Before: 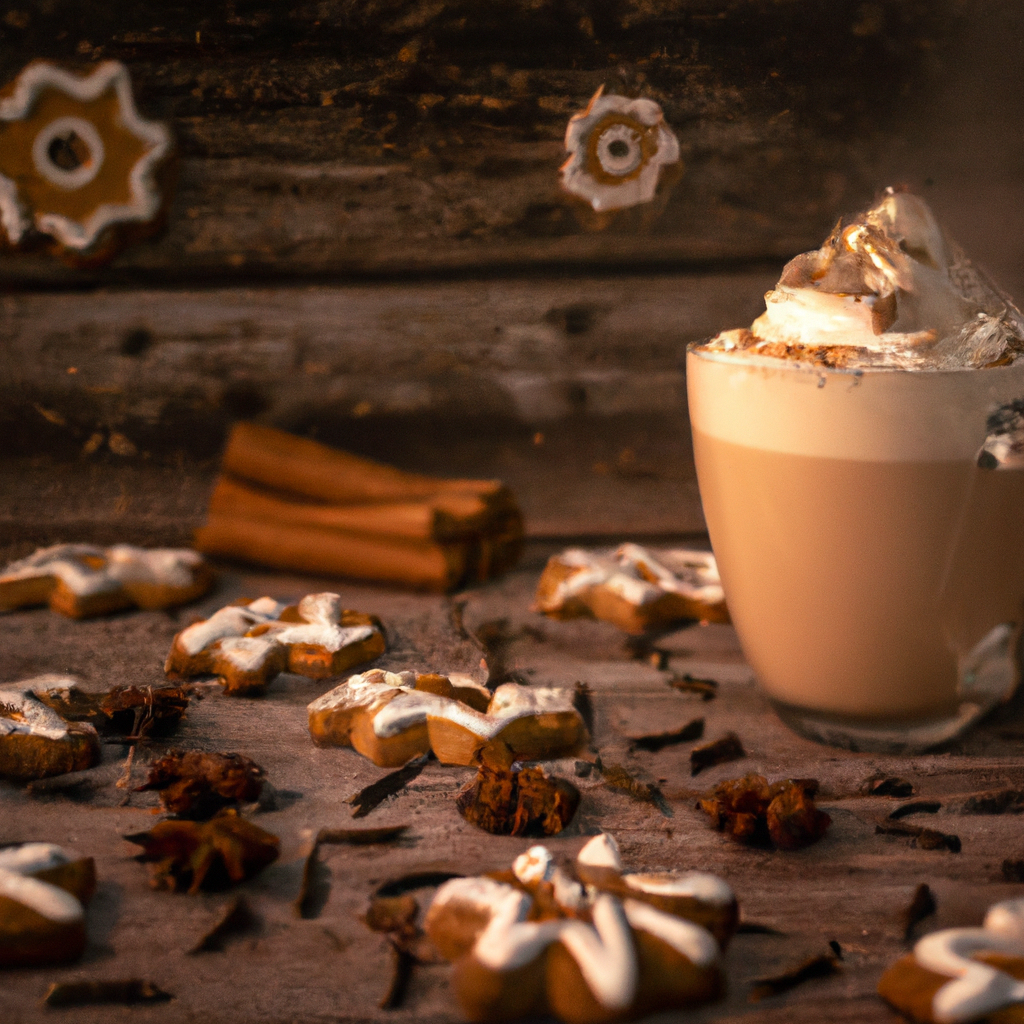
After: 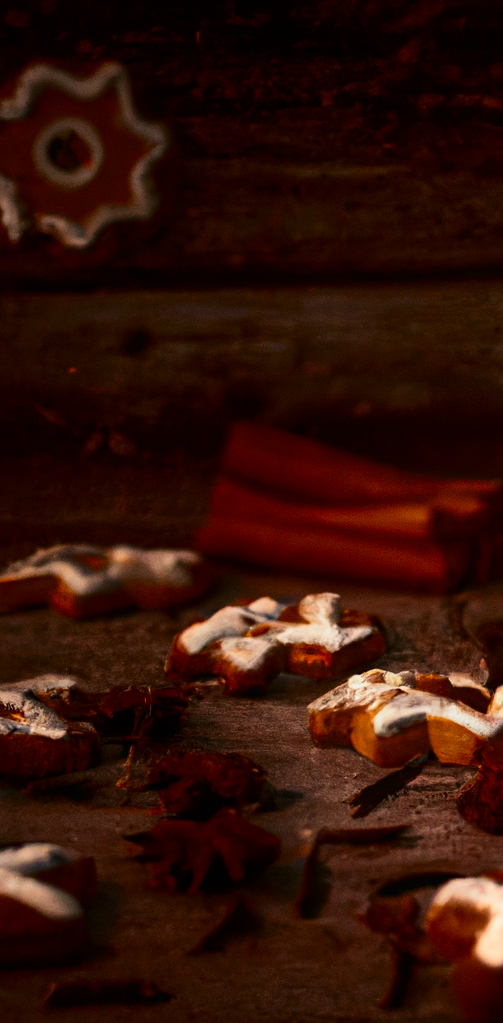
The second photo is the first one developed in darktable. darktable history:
exposure: compensate exposure bias true, compensate highlight preservation false
crop and rotate: left 0%, top 0%, right 50.845%
contrast equalizer: y [[0.439, 0.44, 0.442, 0.457, 0.493, 0.498], [0.5 ×6], [0.5 ×6], [0 ×6], [0 ×6]]
contrast brightness saturation: contrast 0.24, brightness -0.24, saturation 0.14
